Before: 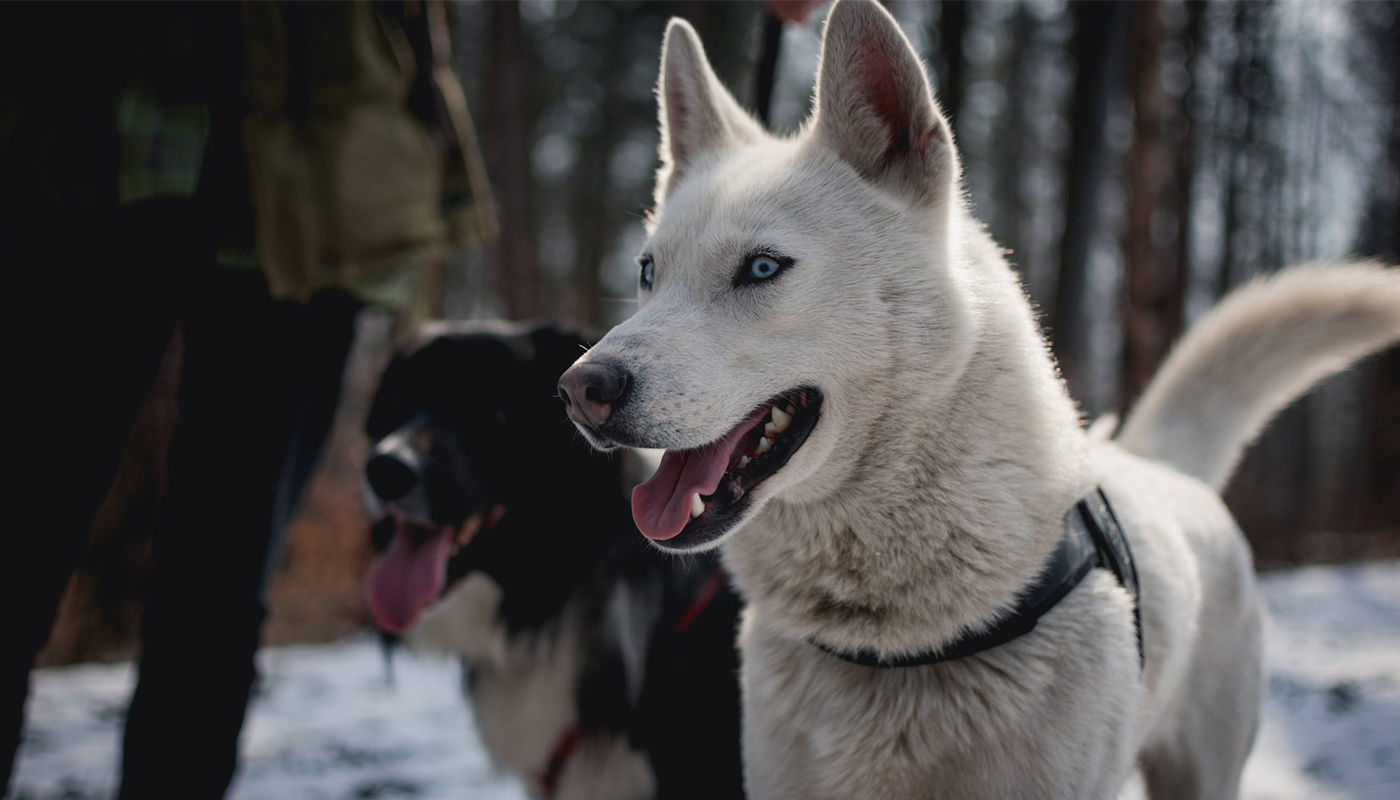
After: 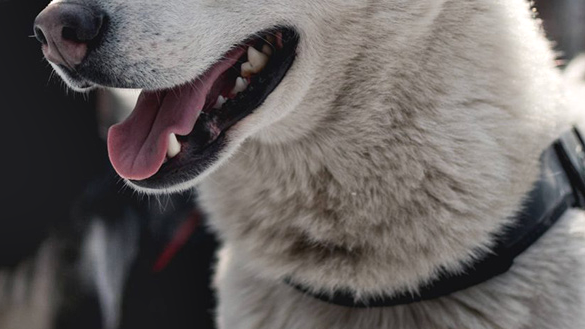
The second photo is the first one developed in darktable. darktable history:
shadows and highlights: radius 46.38, white point adjustment 6.7, compress 79.29%, shadows color adjustment 97.66%, soften with gaussian
crop: left 37.493%, top 45.023%, right 20.675%, bottom 13.811%
